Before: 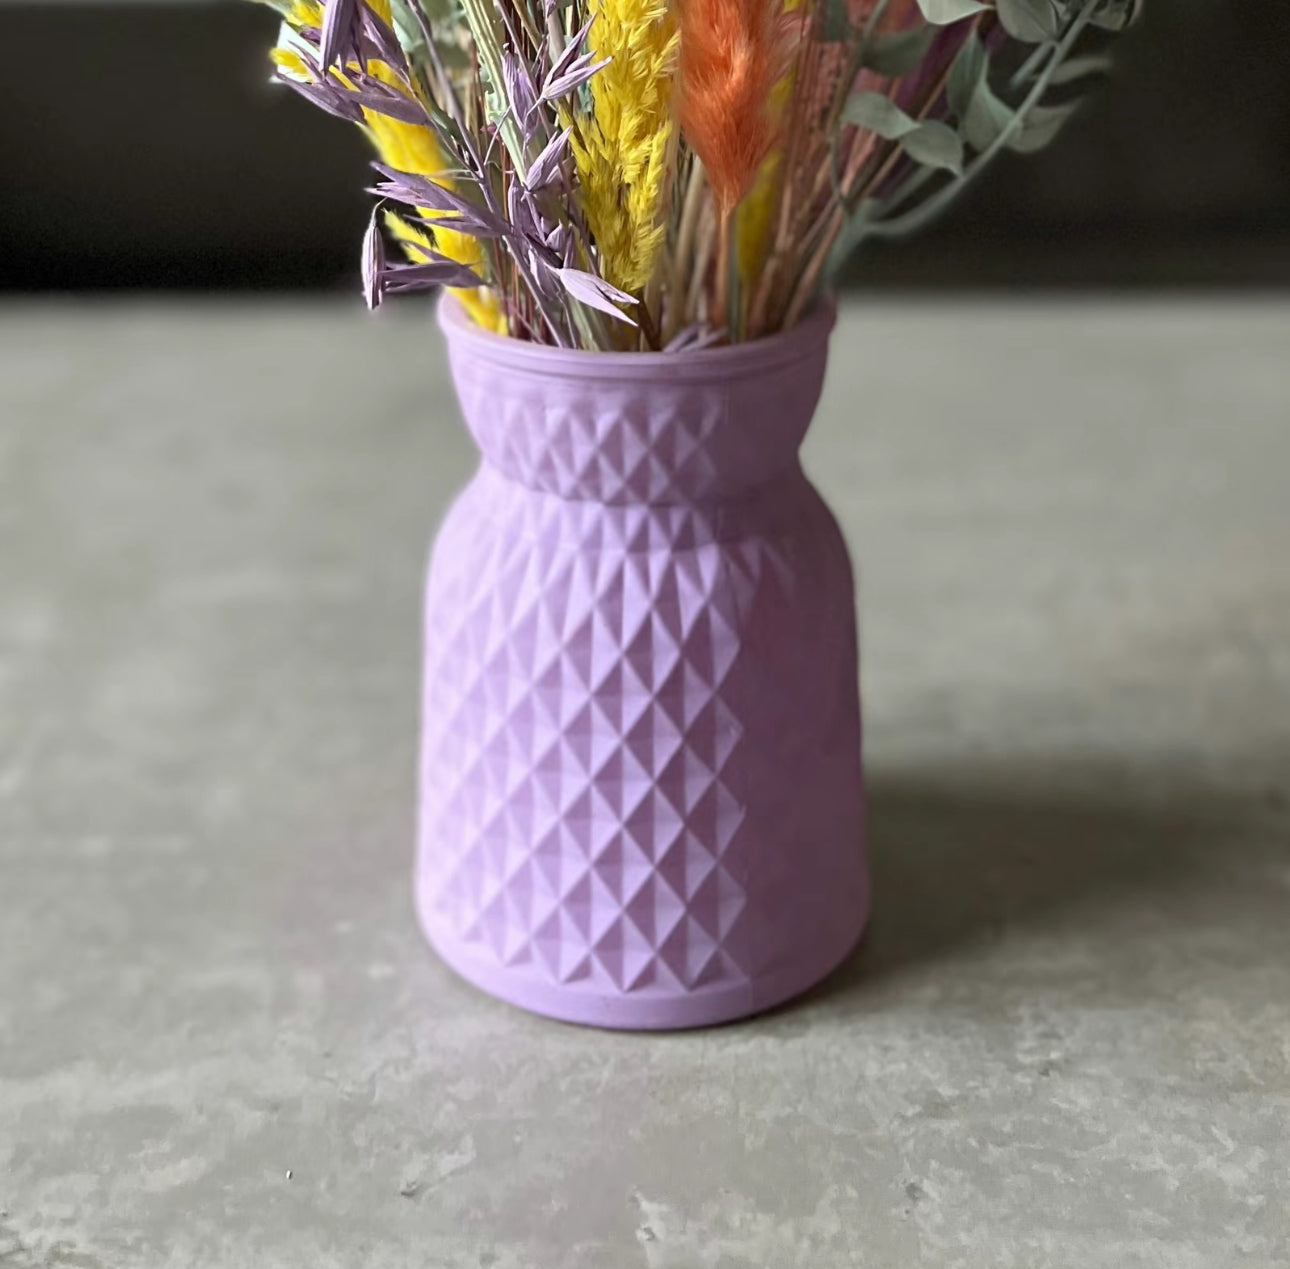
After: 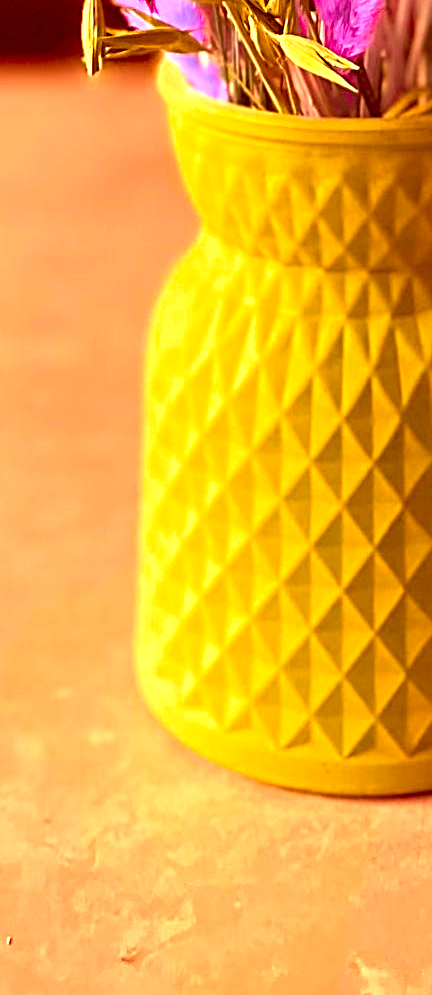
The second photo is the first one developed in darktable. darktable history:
color zones: curves: ch0 [(0, 0.6) (0.129, 0.585) (0.193, 0.596) (0.429, 0.5) (0.571, 0.5) (0.714, 0.5) (0.857, 0.5) (1, 0.6)]; ch1 [(0, 0.453) (0.112, 0.245) (0.213, 0.252) (0.429, 0.233) (0.571, 0.231) (0.683, 0.242) (0.857, 0.296) (1, 0.453)]
crop and rotate: left 21.77%, top 18.528%, right 44.676%, bottom 2.997%
white balance: red 1.066, blue 1.119
color correction: highlights a* -39.68, highlights b* -40, shadows a* -40, shadows b* -40, saturation -3
sharpen: radius 2.767
